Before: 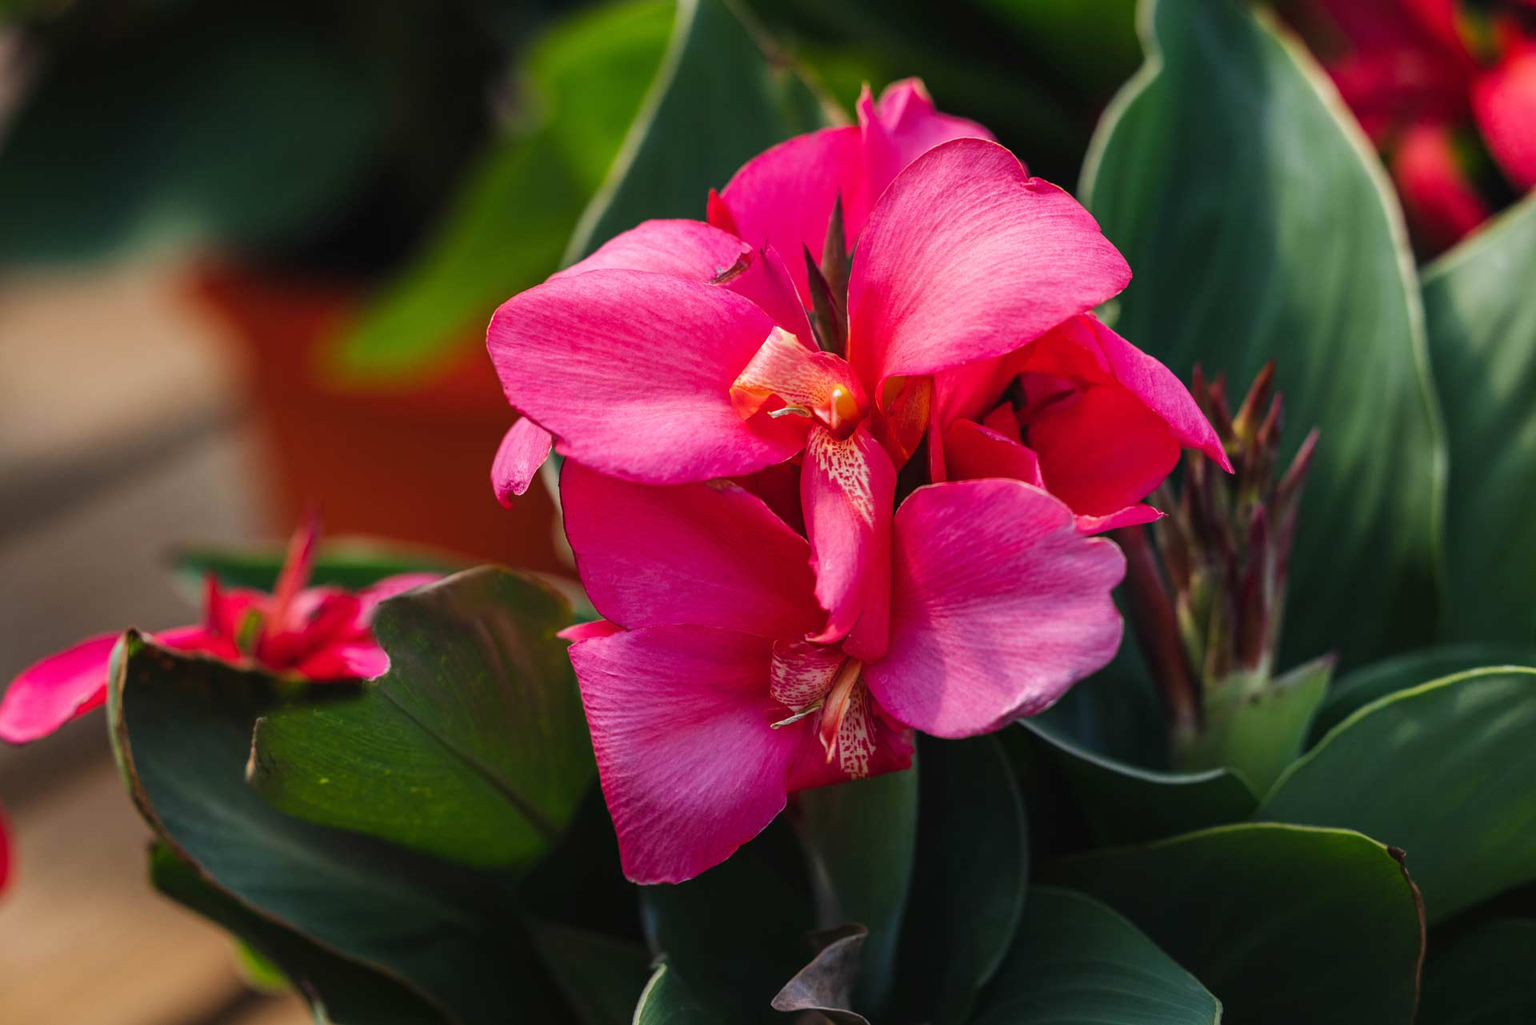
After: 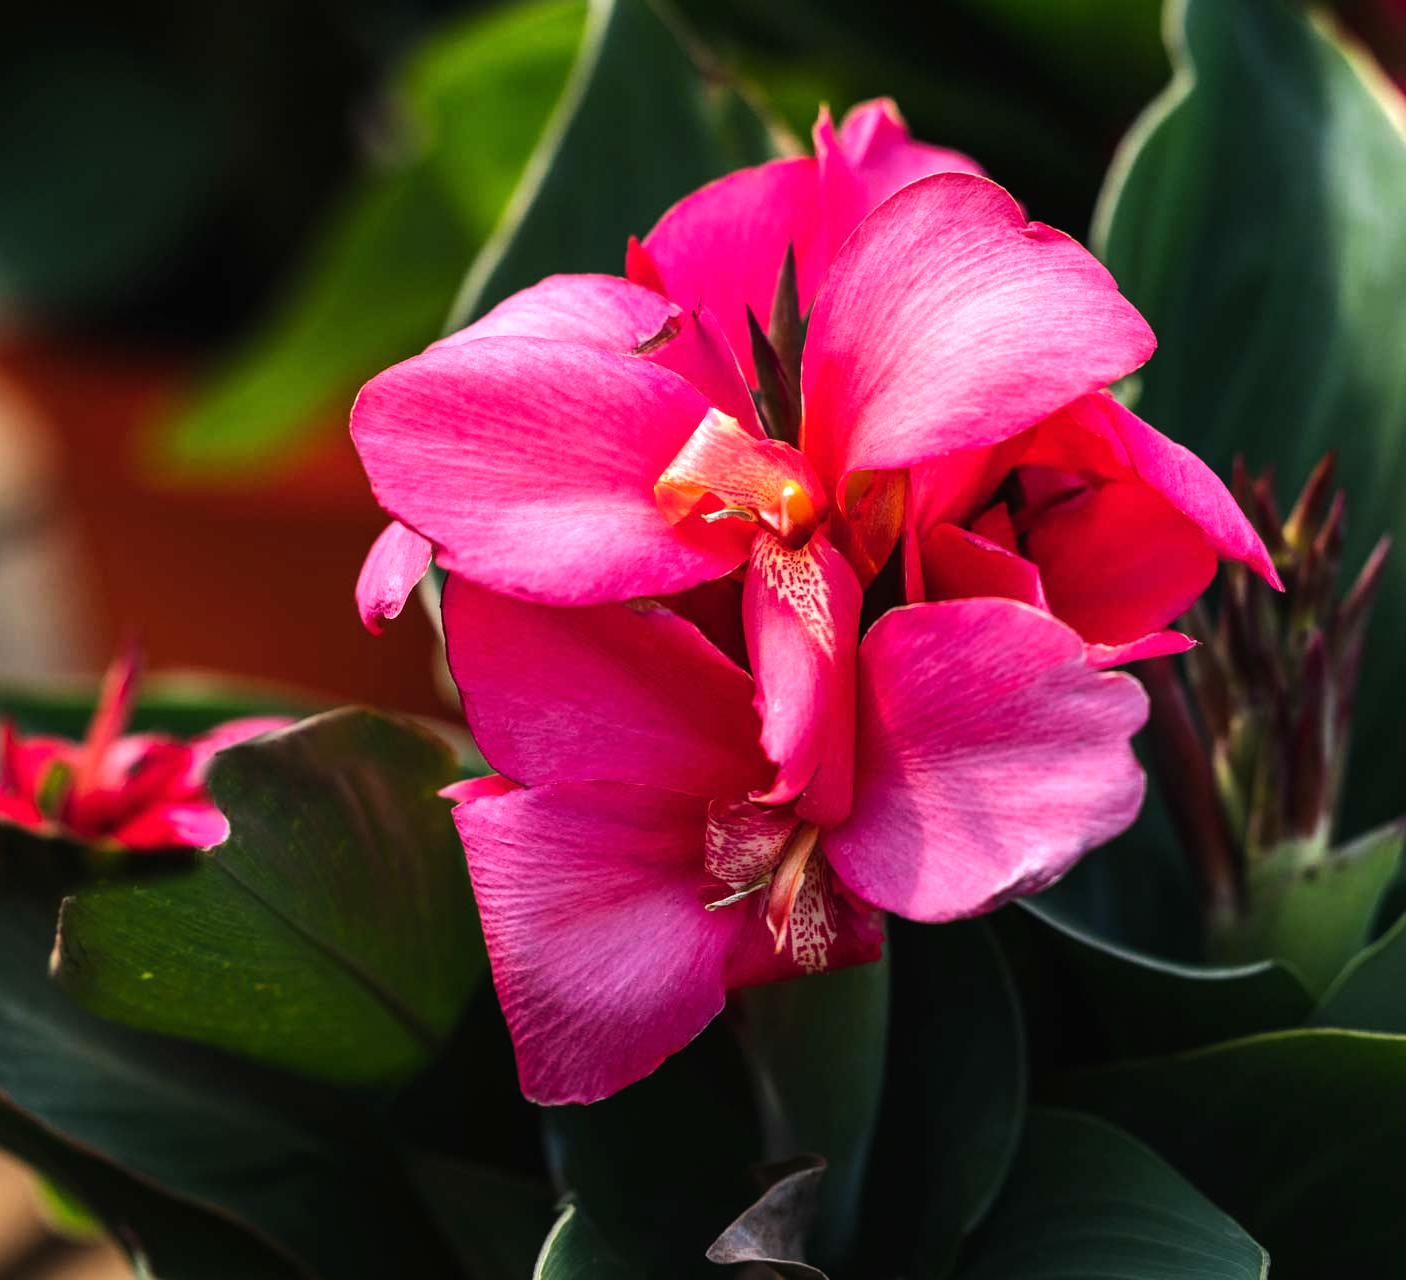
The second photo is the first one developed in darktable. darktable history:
crop: left 13.443%, right 13.31%
tone equalizer: -8 EV -0.75 EV, -7 EV -0.7 EV, -6 EV -0.6 EV, -5 EV -0.4 EV, -3 EV 0.4 EV, -2 EV 0.6 EV, -1 EV 0.7 EV, +0 EV 0.75 EV, edges refinement/feathering 500, mask exposure compensation -1.57 EV, preserve details no
